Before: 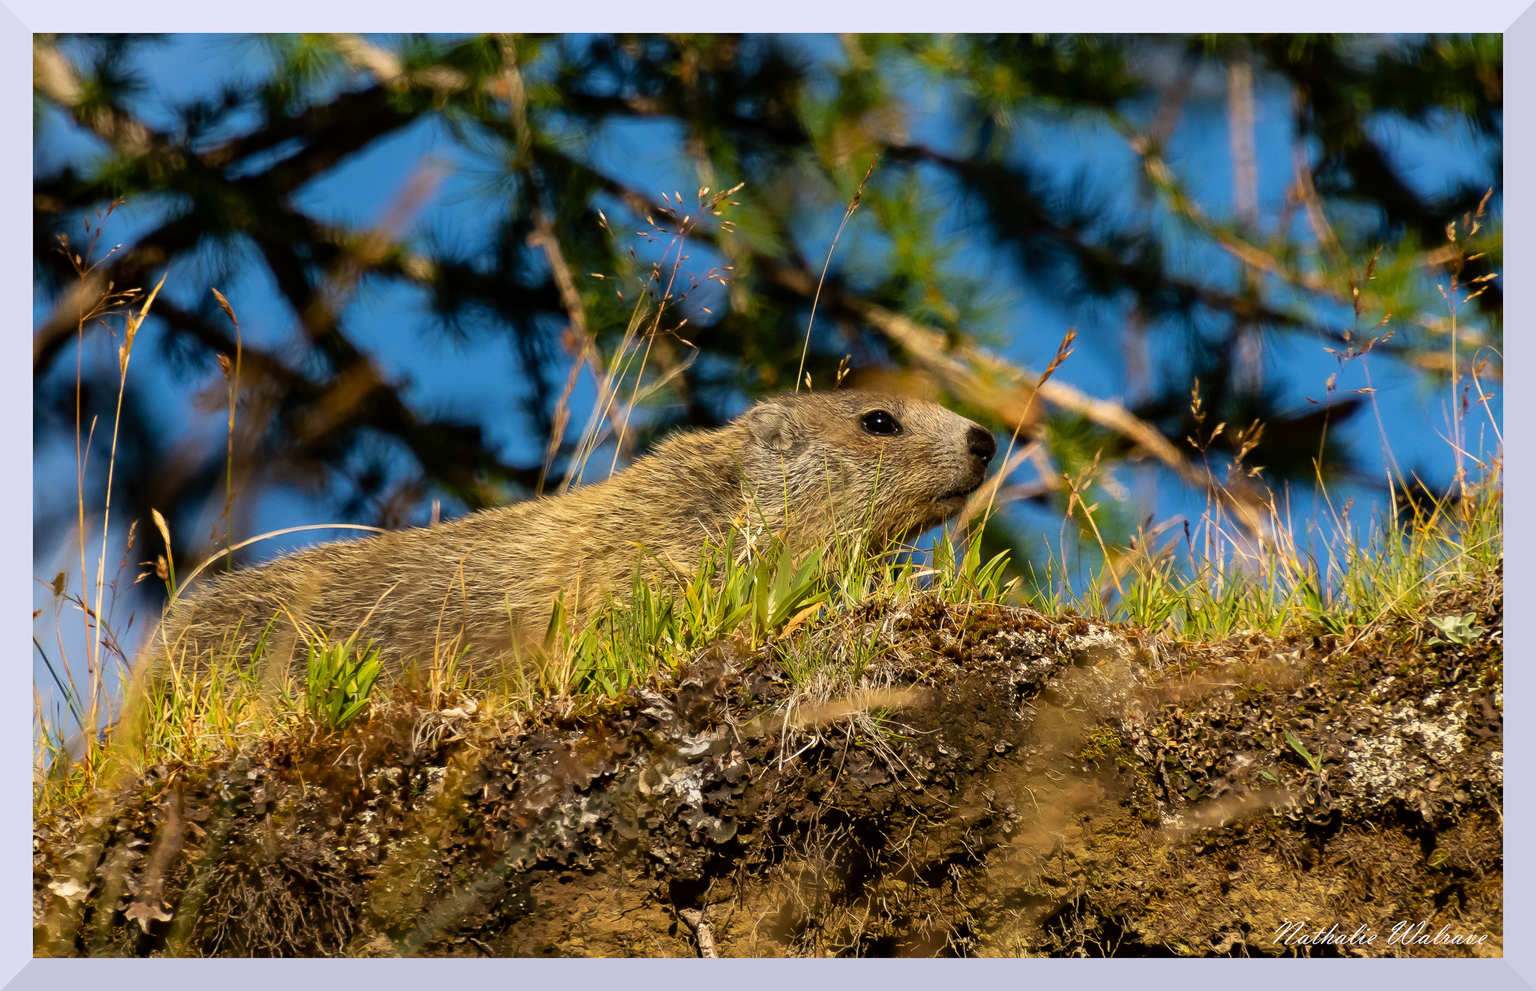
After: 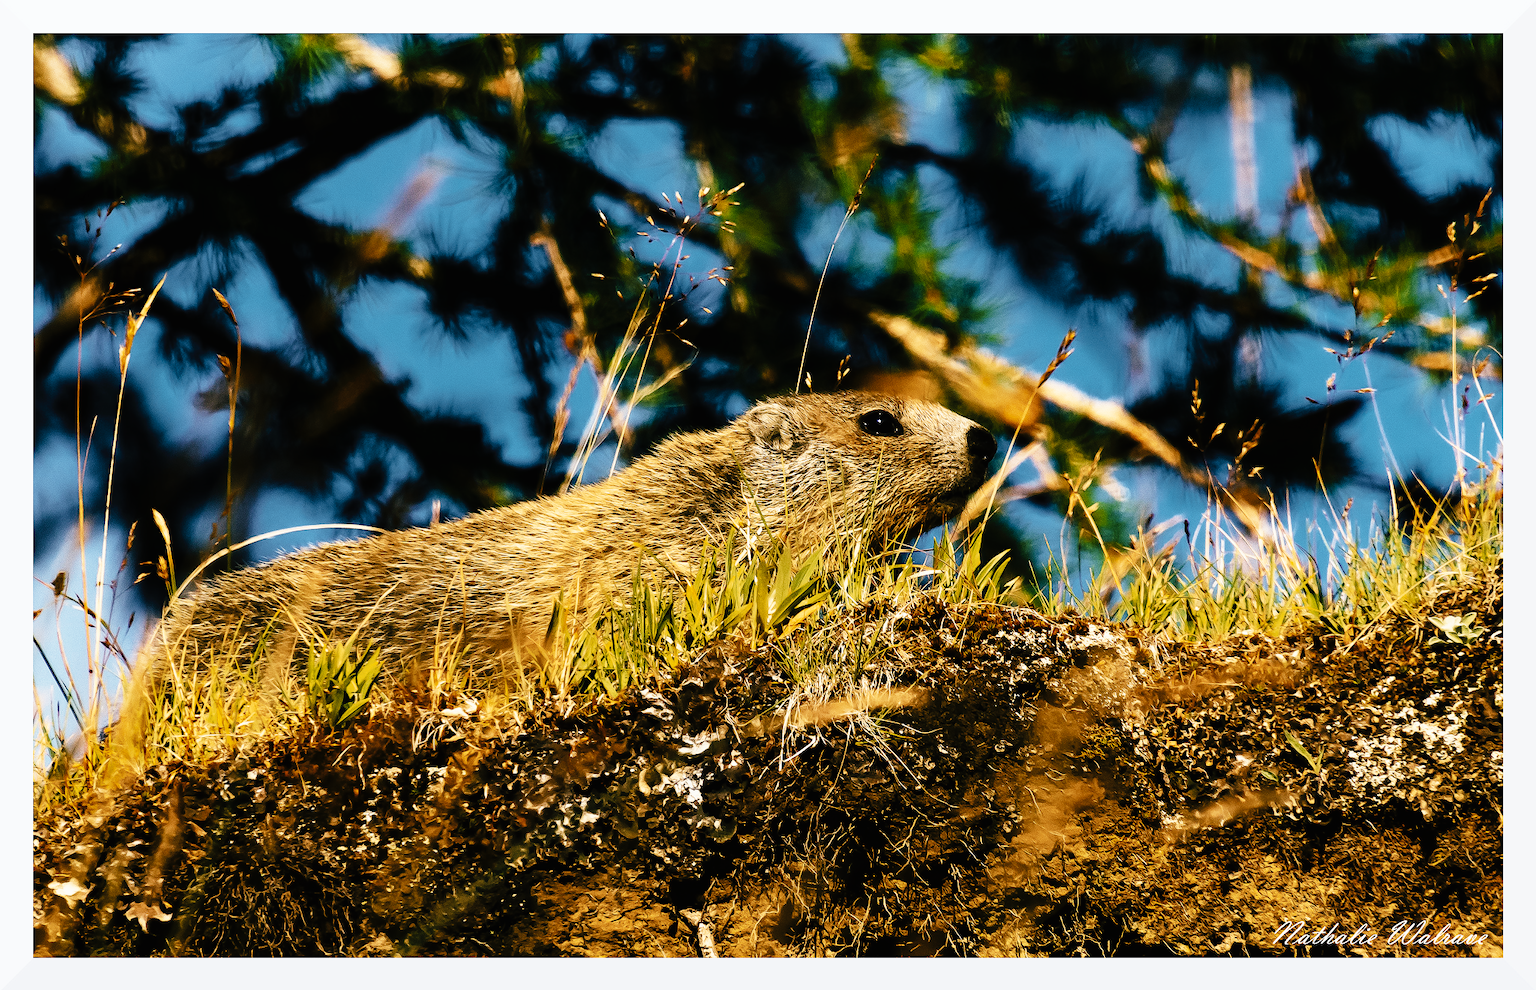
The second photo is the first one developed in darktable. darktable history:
tone curve: curves: ch0 [(0, 0) (0.003, 0.005) (0.011, 0.008) (0.025, 0.01) (0.044, 0.014) (0.069, 0.017) (0.1, 0.022) (0.136, 0.028) (0.177, 0.037) (0.224, 0.049) (0.277, 0.091) (0.335, 0.168) (0.399, 0.292) (0.468, 0.463) (0.543, 0.637) (0.623, 0.792) (0.709, 0.903) (0.801, 0.963) (0.898, 0.985) (1, 1)], preserve colors none
color look up table: target L [96.06, 79.28, 67.47, 59.33, 65.56, 61.04, 73.9, 74.58, 49.62, 58.99, 61.11, 56.94, 50.2, 44.75, 37.94, 31.1, 200, 76.24, 67.16, 69.74, 45.55, 50.25, 40.28, 52.88, 46.58, 42.79, 40.7, 33.58, 15.87, 0.548, 85.22, 64.81, 62.71, 44.18, 54.49, 48.85, 52.73, 37.89, 39.92, 40.18, 25.1, 27.11, 31.85, 84.58, 56.02, 71.21, 51.13, 40.59, 26.32], target a [-4.16, 0.072, 3.75, -23.73, -1.955, -21.71, -4.033, 0.002, -22.33, -15.93, -1.11, -19.61, -15.7, -10.45, -14.8, -11.96, 0, 4.46, 7.268, 12.94, 30.13, 20.89, 26.52, 9.484, 9.447, 27.4, 18.12, 19.05, -0.578, 0, 3.357, 19.71, 14.19, 32.64, -7.616, 30.46, 5.536, 26.69, 0.14, -0.772, 27.5, 29.24, -1.265, -16.3, -14.24, -10.45, -9.767, -4.867, -10.57], target b [13.9, 25.49, 41.18, 0.844, 39.15, -11.2, 21.01, 7.497, 22.74, 24.51, 34.45, 5.918, -1.675, -4.911, 8.494, 20.26, 0, 18.83, 37.84, 4.244, -2.777, 26.87, 26.42, 11.63, 24.63, 1.406, 26.22, 41.23, 3.62, 0, -0.089, -16.38, -13.06, -18.68, -22.65, -15.1, -3.317, -8.027, -17.66, -16.51, -22.73, -28.07, -13.73, -13.2, -13.94, -18.2, -15.04, -10.25, -5.422], num patches 49
